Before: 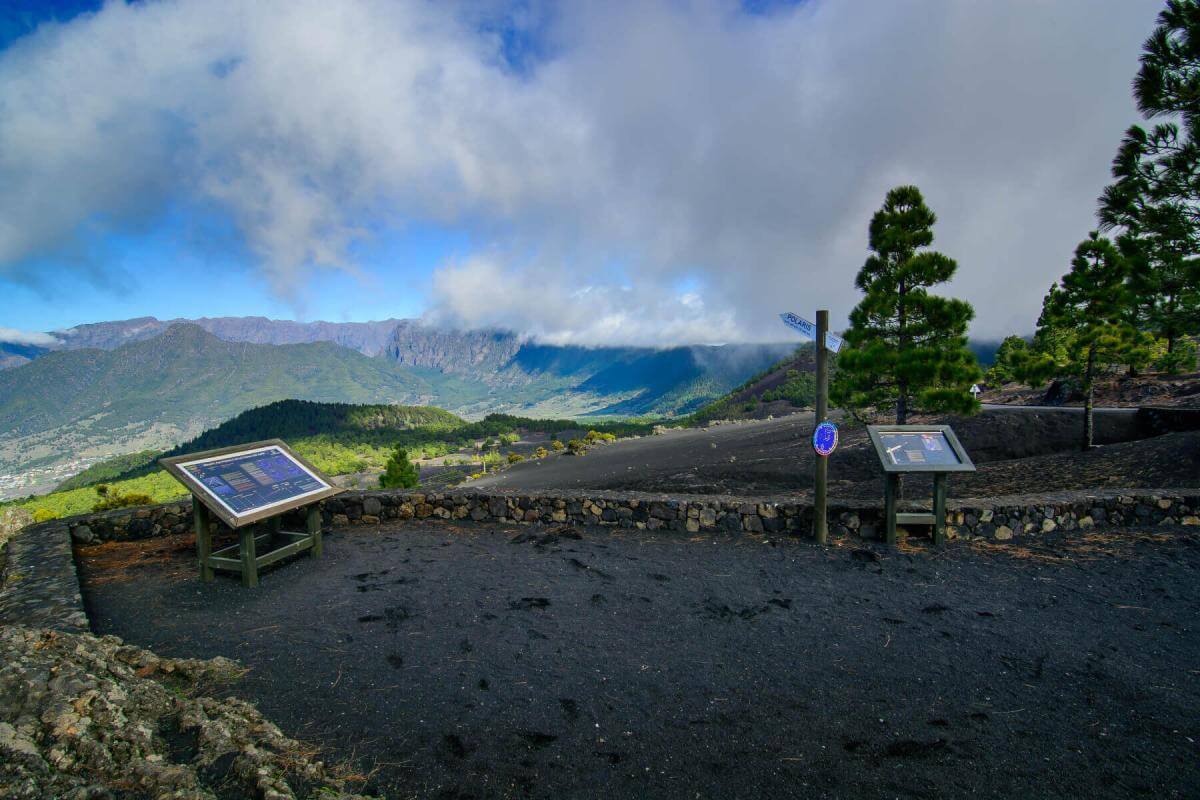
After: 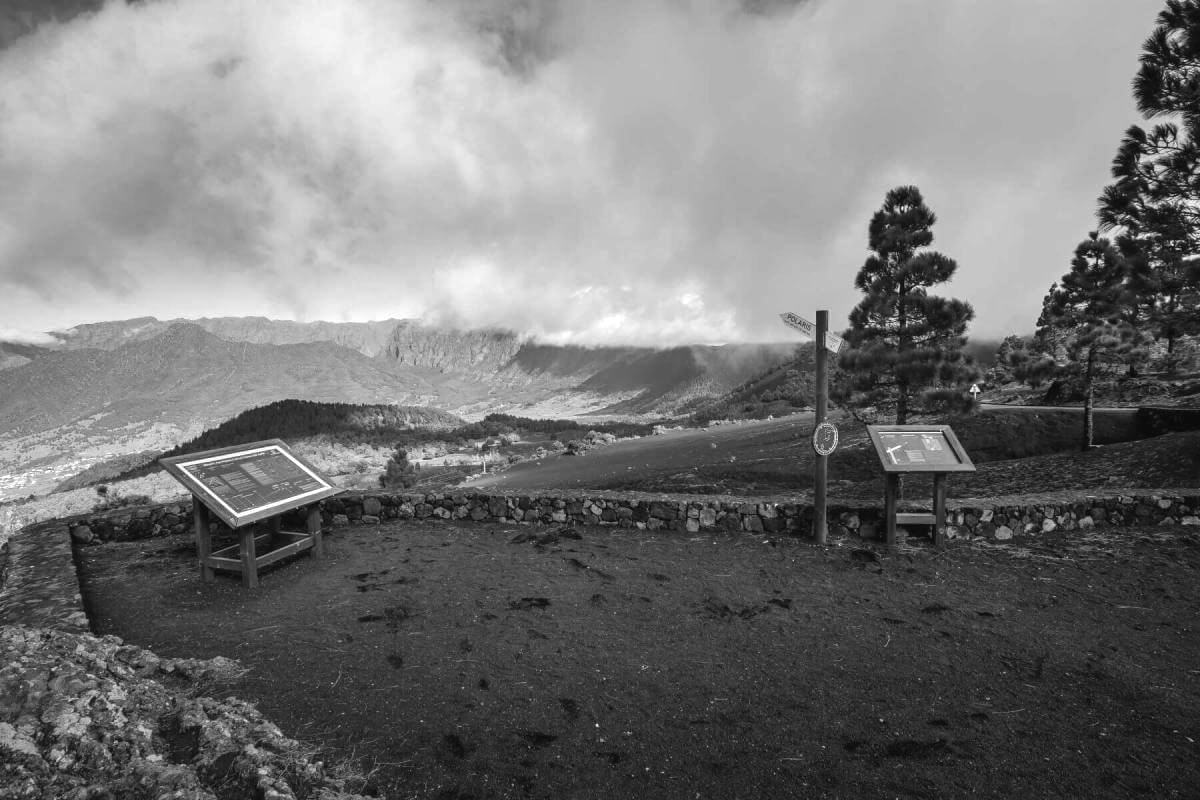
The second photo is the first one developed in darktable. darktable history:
monochrome: on, module defaults
exposure: black level correction -0.002, exposure 0.54 EV, compensate highlight preservation false
